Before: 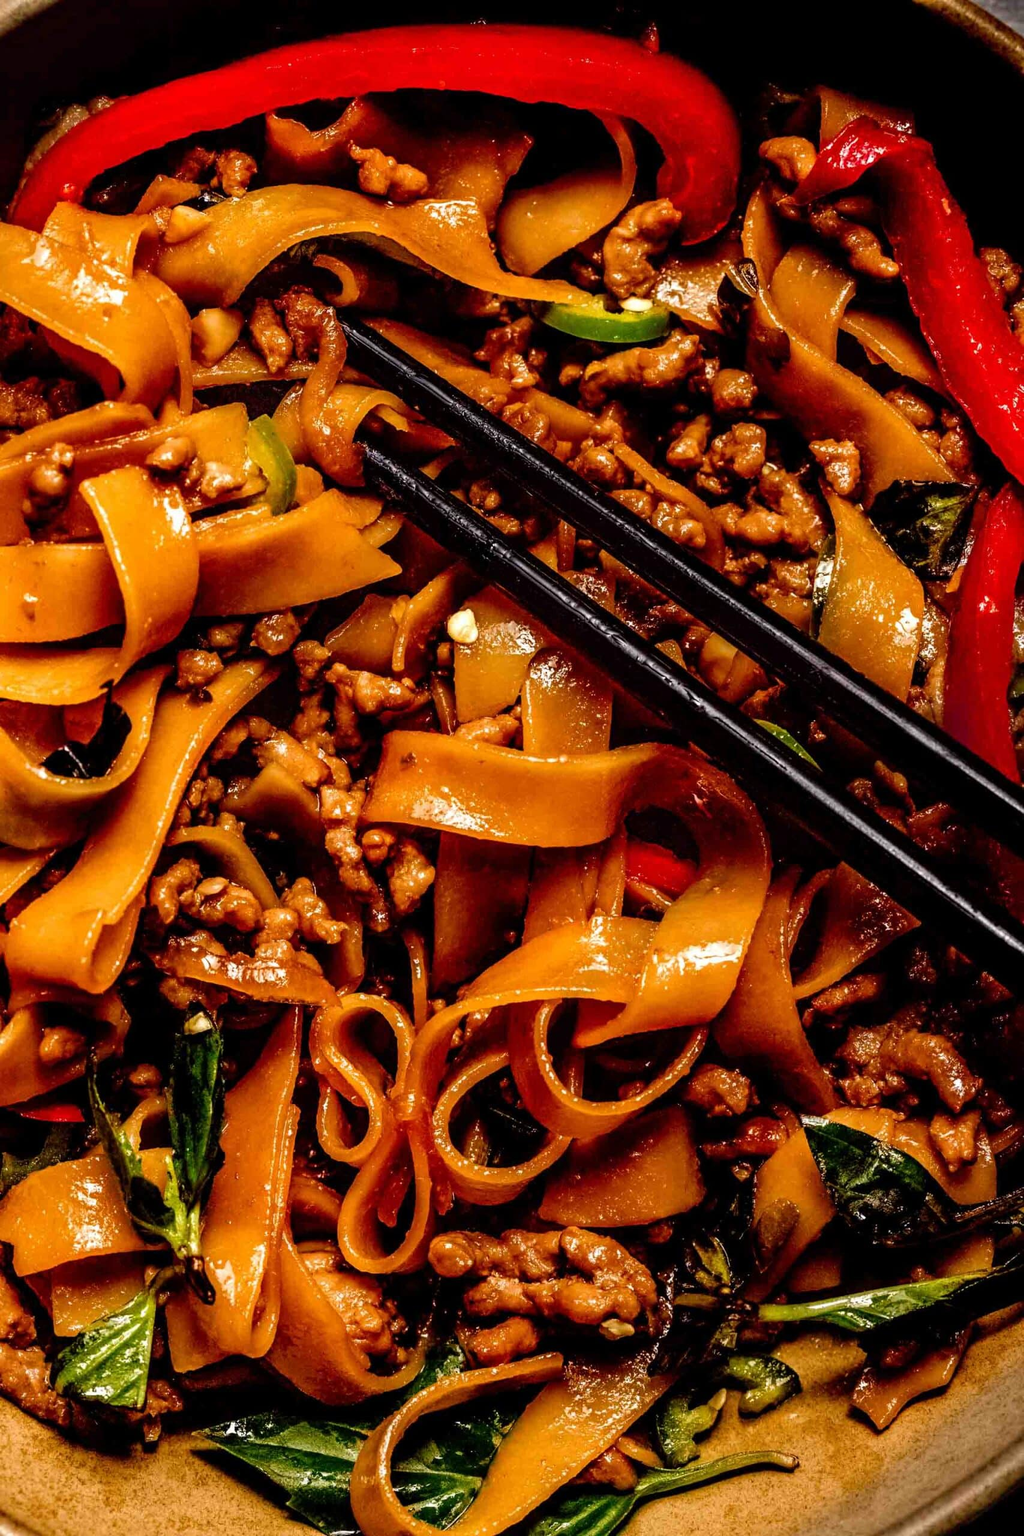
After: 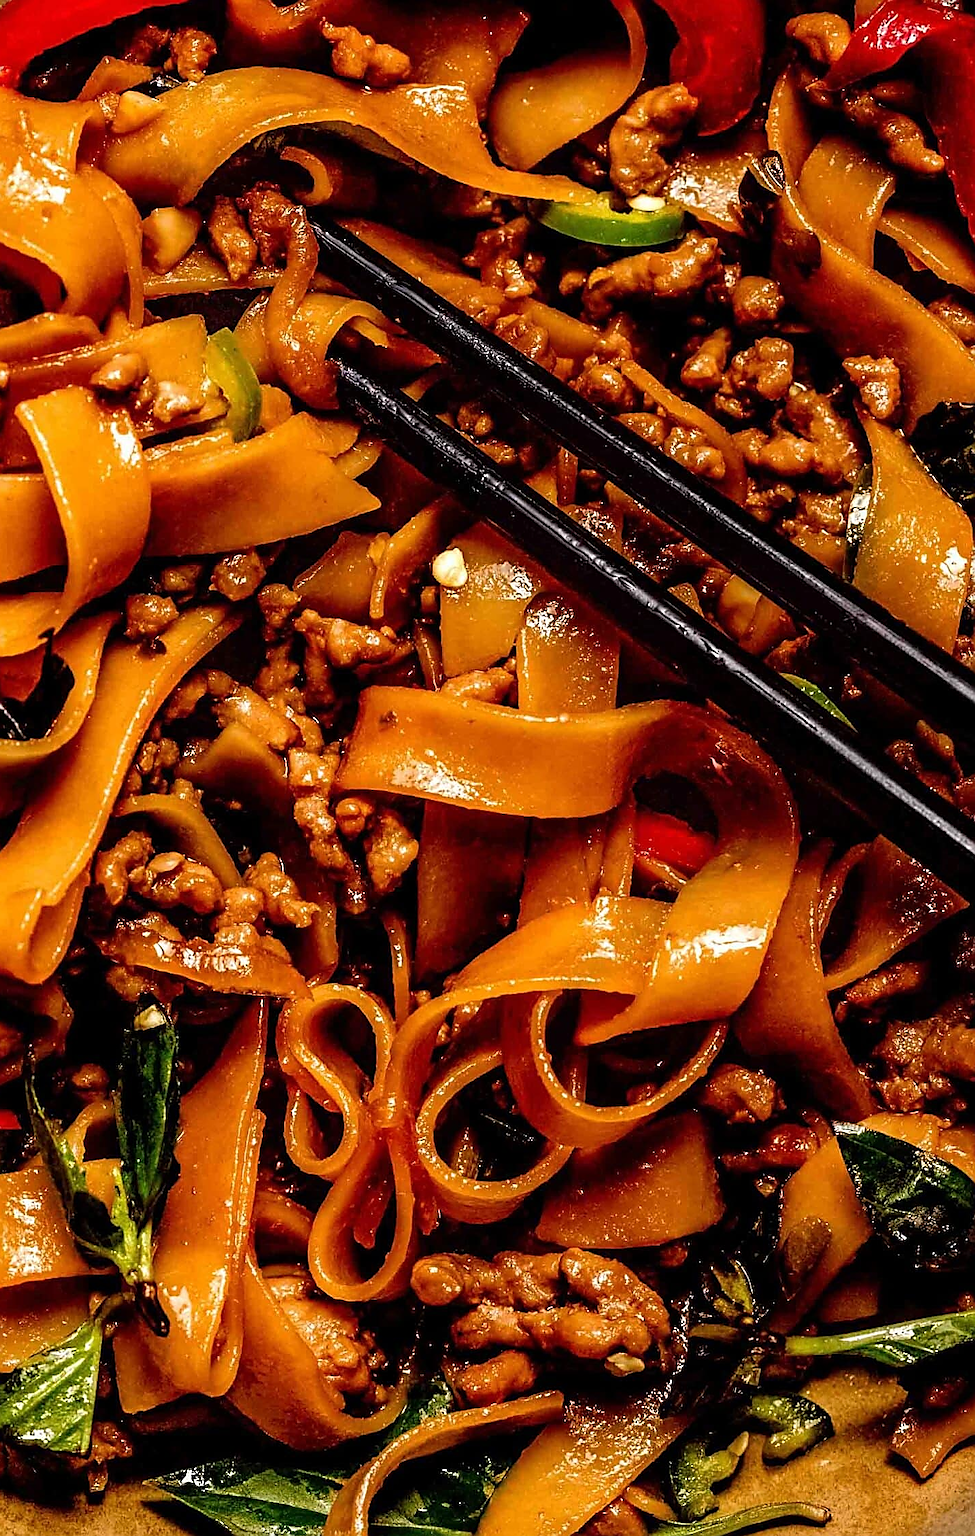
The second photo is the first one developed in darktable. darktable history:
crop: left 6.446%, top 8.188%, right 9.538%, bottom 3.548%
sharpen: radius 1.4, amount 1.25, threshold 0.7
